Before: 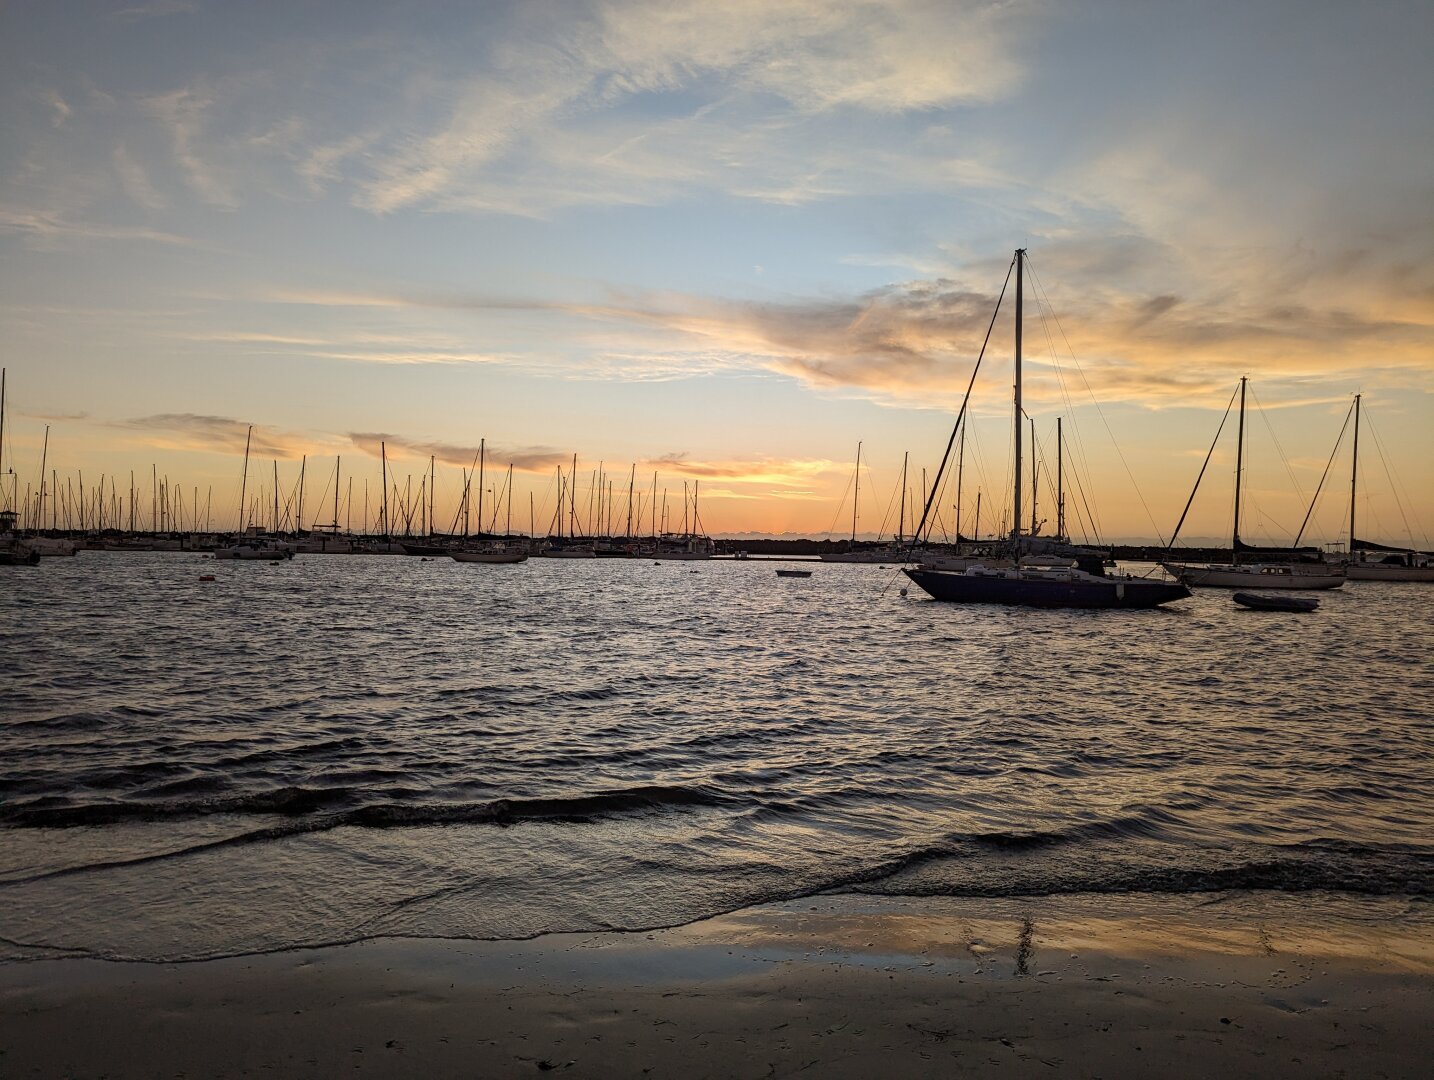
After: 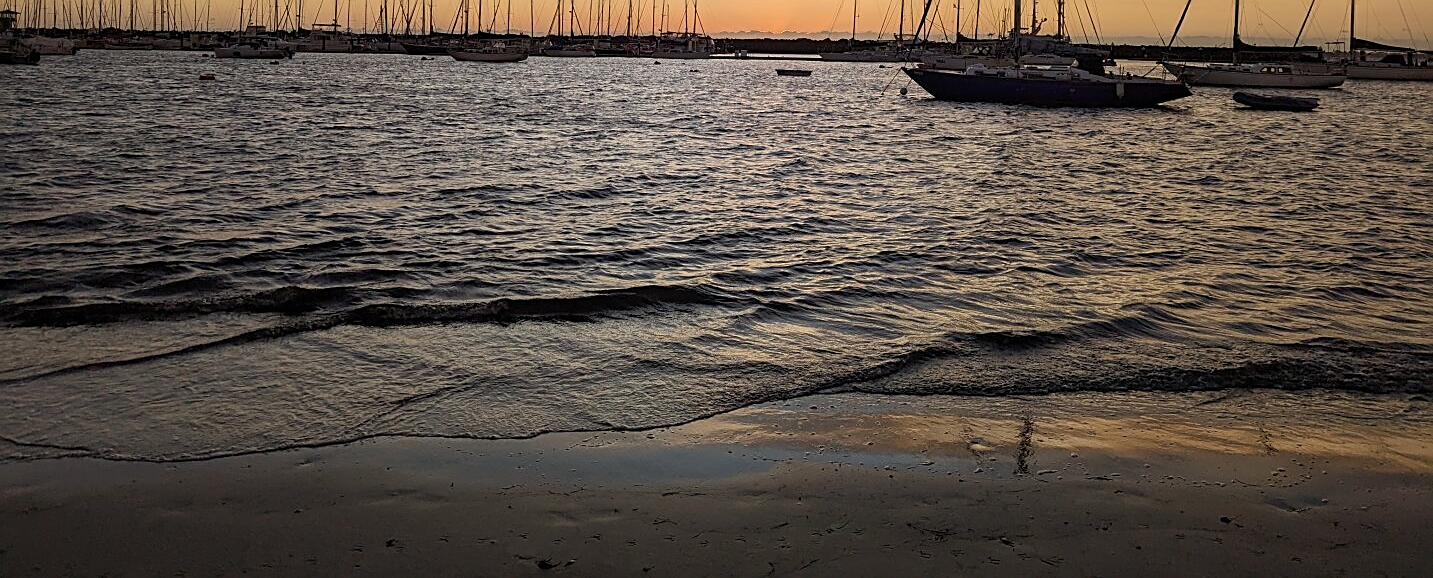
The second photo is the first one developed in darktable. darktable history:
sharpen: on, module defaults
crop and rotate: top 46.411%, right 0.058%
exposure: compensate highlight preservation false
